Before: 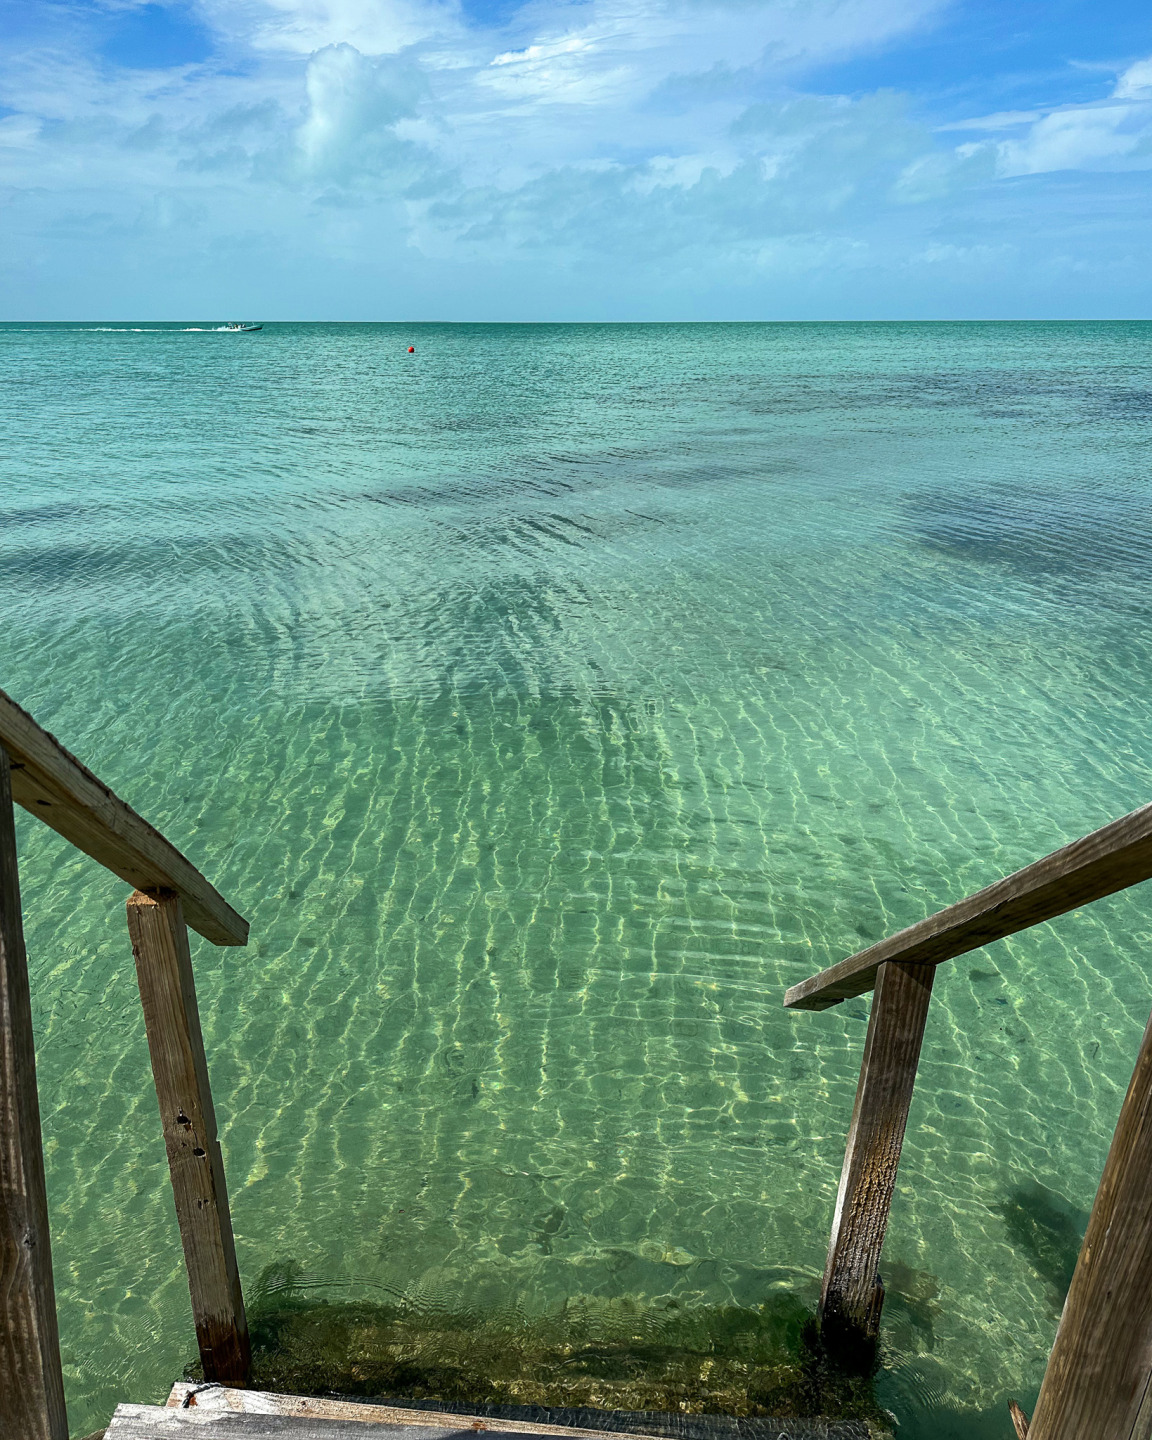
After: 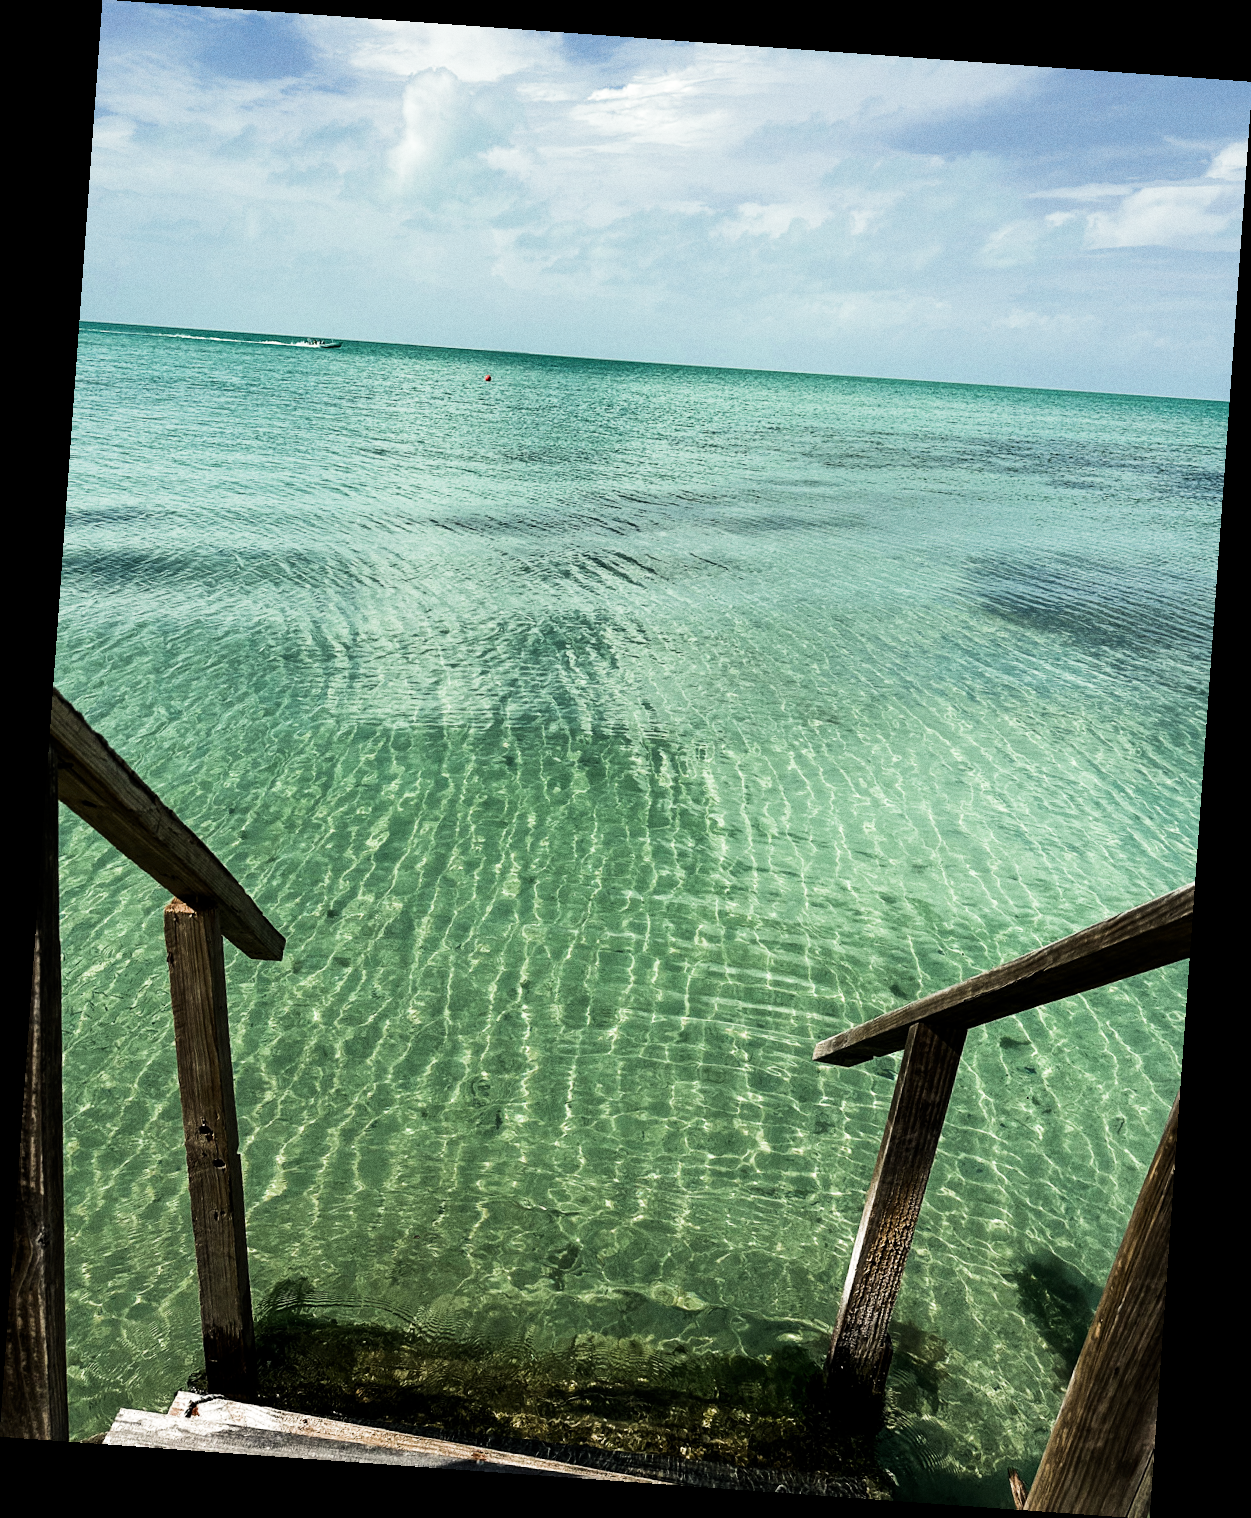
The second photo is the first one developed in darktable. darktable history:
tone equalizer: -8 EV -0.75 EV, -7 EV -0.7 EV, -6 EV -0.6 EV, -5 EV -0.4 EV, -3 EV 0.4 EV, -2 EV 0.6 EV, -1 EV 0.7 EV, +0 EV 0.75 EV, edges refinement/feathering 500, mask exposure compensation -1.57 EV, preserve details no
rotate and perspective: rotation 4.1°, automatic cropping off
grain: coarseness 0.09 ISO
filmic rgb: middle gray luminance 21.73%, black relative exposure -14 EV, white relative exposure 2.96 EV, threshold 6 EV, target black luminance 0%, hardness 8.81, latitude 59.69%, contrast 1.208, highlights saturation mix 5%, shadows ↔ highlights balance 41.6%, add noise in highlights 0, color science v3 (2019), use custom middle-gray values true, iterations of high-quality reconstruction 0, contrast in highlights soft, enable highlight reconstruction true
white balance: red 1.045, blue 0.932
